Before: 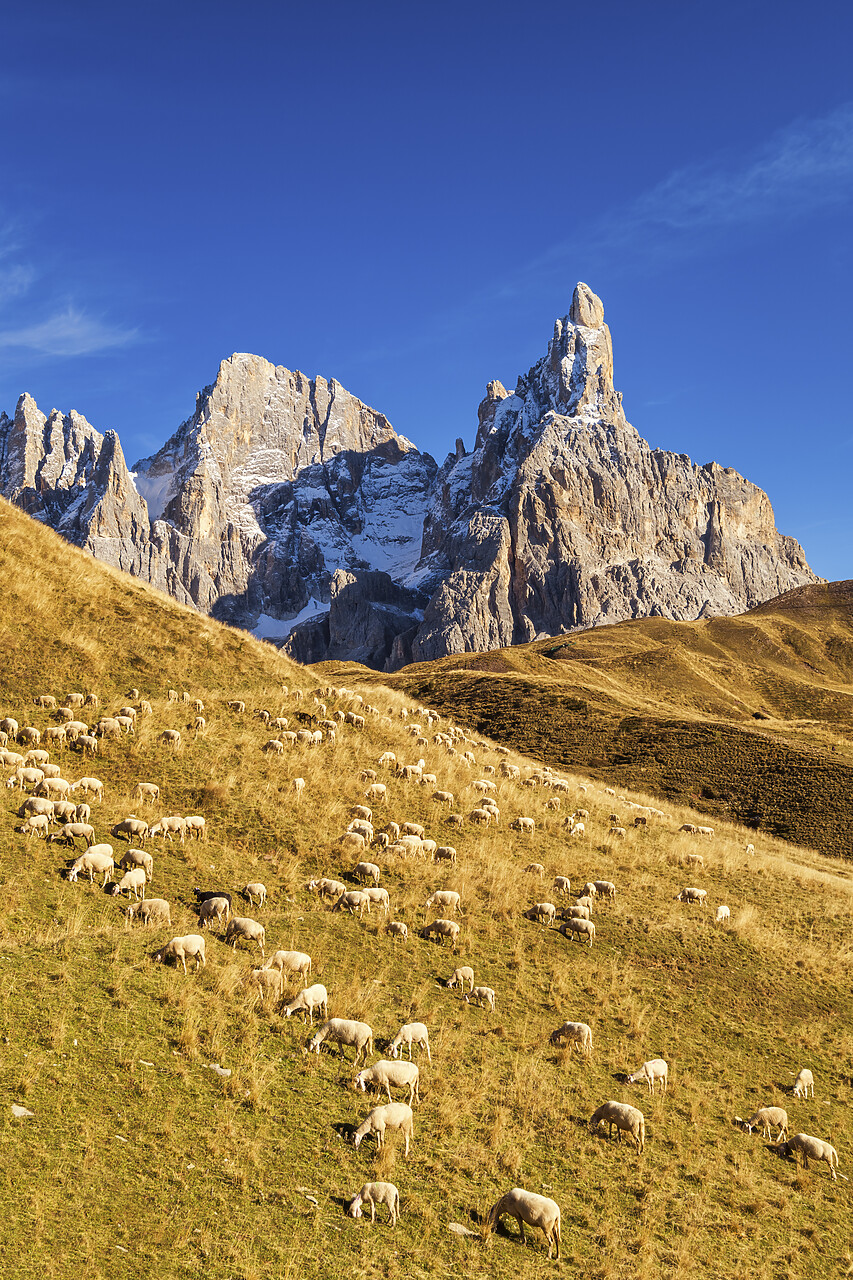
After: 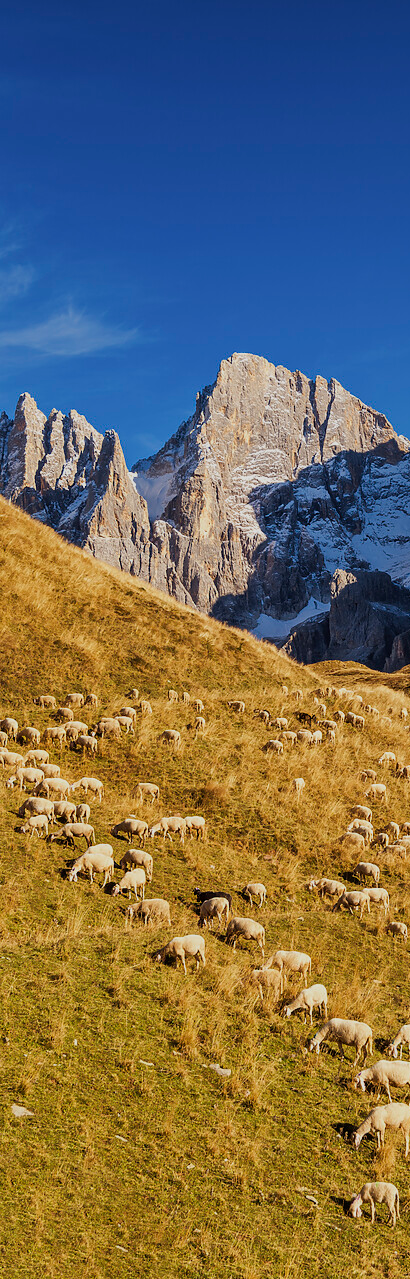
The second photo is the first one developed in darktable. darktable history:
exposure: exposure 0.201 EV, compensate exposure bias true, compensate highlight preservation false
crop and rotate: left 0.026%, top 0%, right 51.807%
